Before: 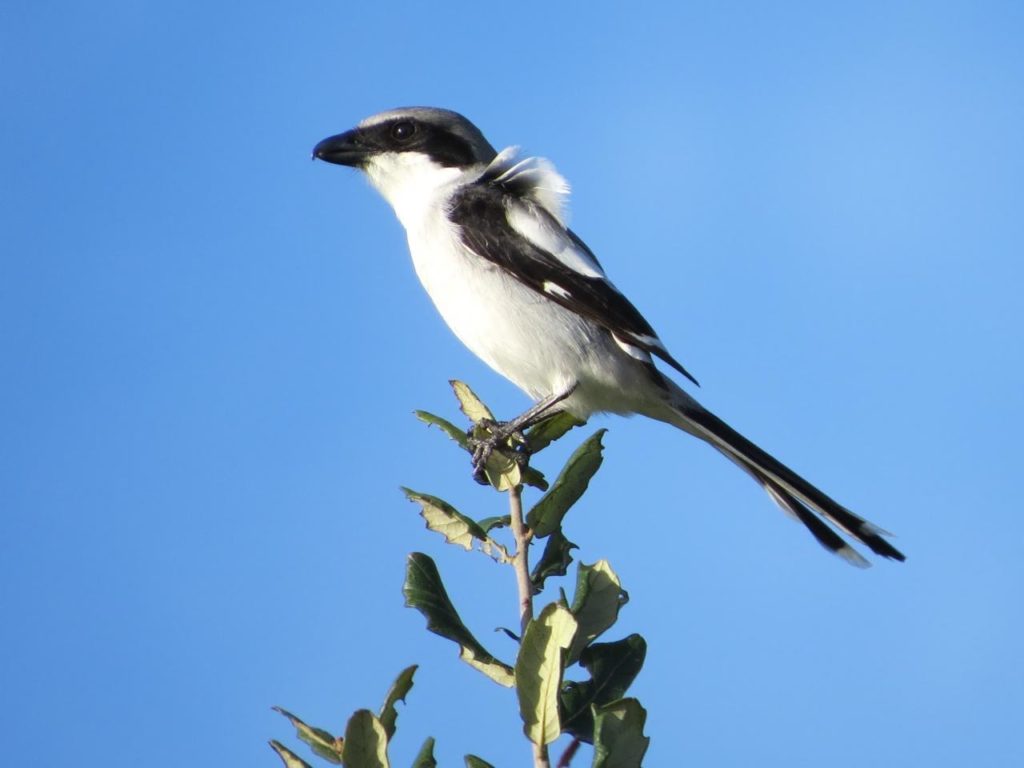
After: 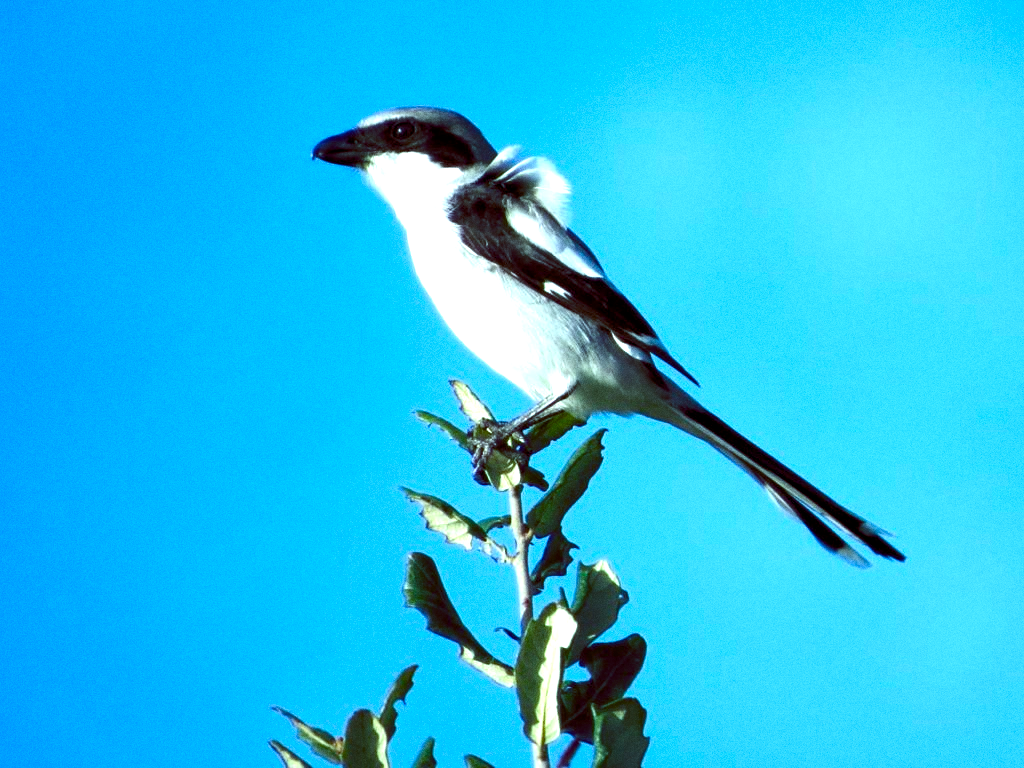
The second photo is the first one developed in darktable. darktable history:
grain: on, module defaults
color balance rgb: shadows lift › luminance -7.7%, shadows lift › chroma 2.13%, shadows lift › hue 200.79°, power › luminance -7.77%, power › chroma 2.27%, power › hue 220.69°, highlights gain › luminance 15.15%, highlights gain › chroma 4%, highlights gain › hue 209.35°, global offset › luminance -0.21%, global offset › chroma 0.27%, perceptual saturation grading › global saturation 24.42%, perceptual saturation grading › highlights -24.42%, perceptual saturation grading › mid-tones 24.42%, perceptual saturation grading › shadows 40%, perceptual brilliance grading › global brilliance -5%, perceptual brilliance grading › highlights 24.42%, perceptual brilliance grading › mid-tones 7%, perceptual brilliance grading › shadows -5%
